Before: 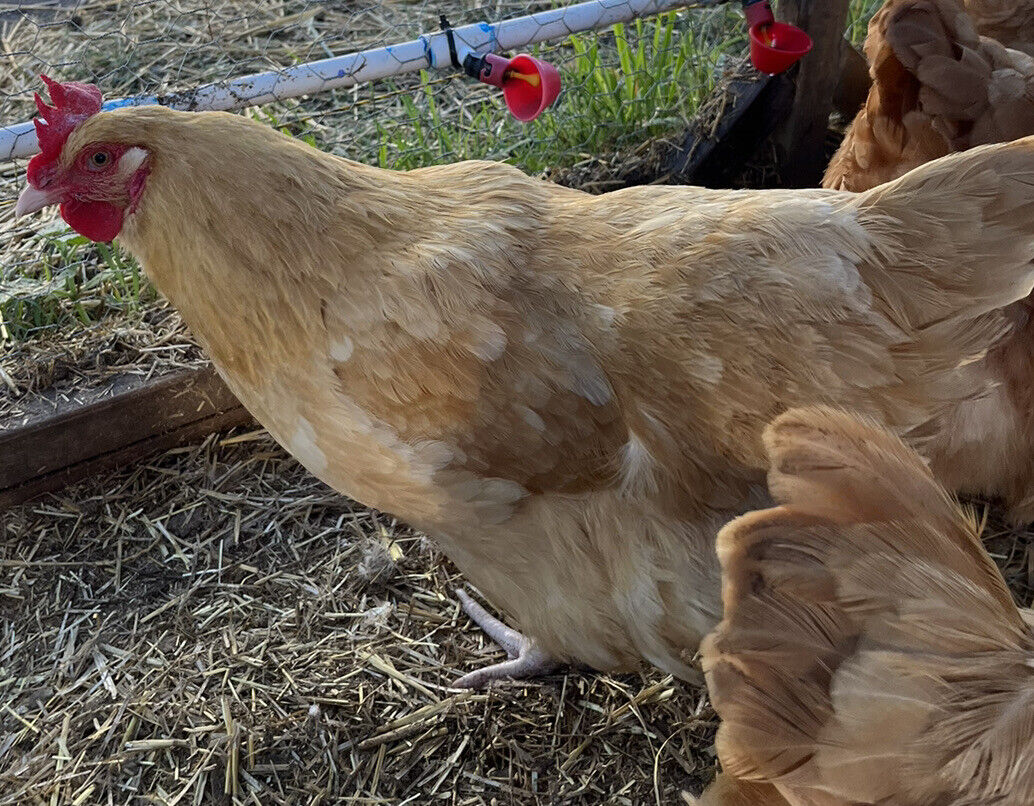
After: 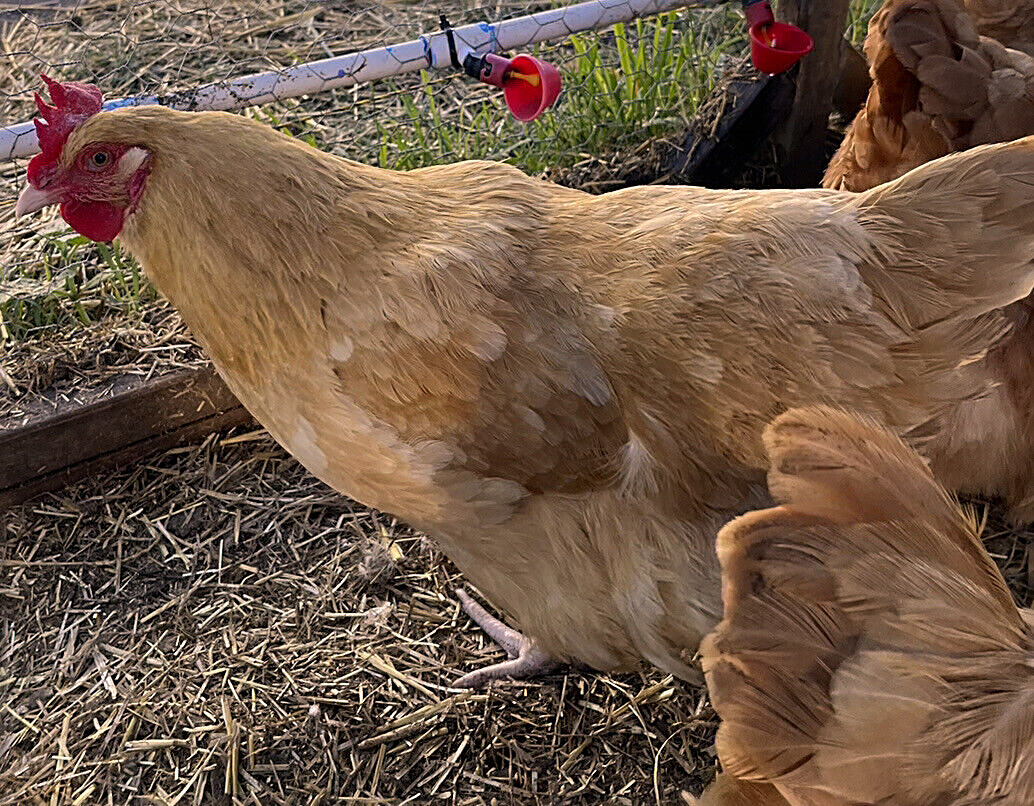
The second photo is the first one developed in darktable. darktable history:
sharpen: radius 2.533, amount 0.621
color correction: highlights a* 11.73, highlights b* 12.21
